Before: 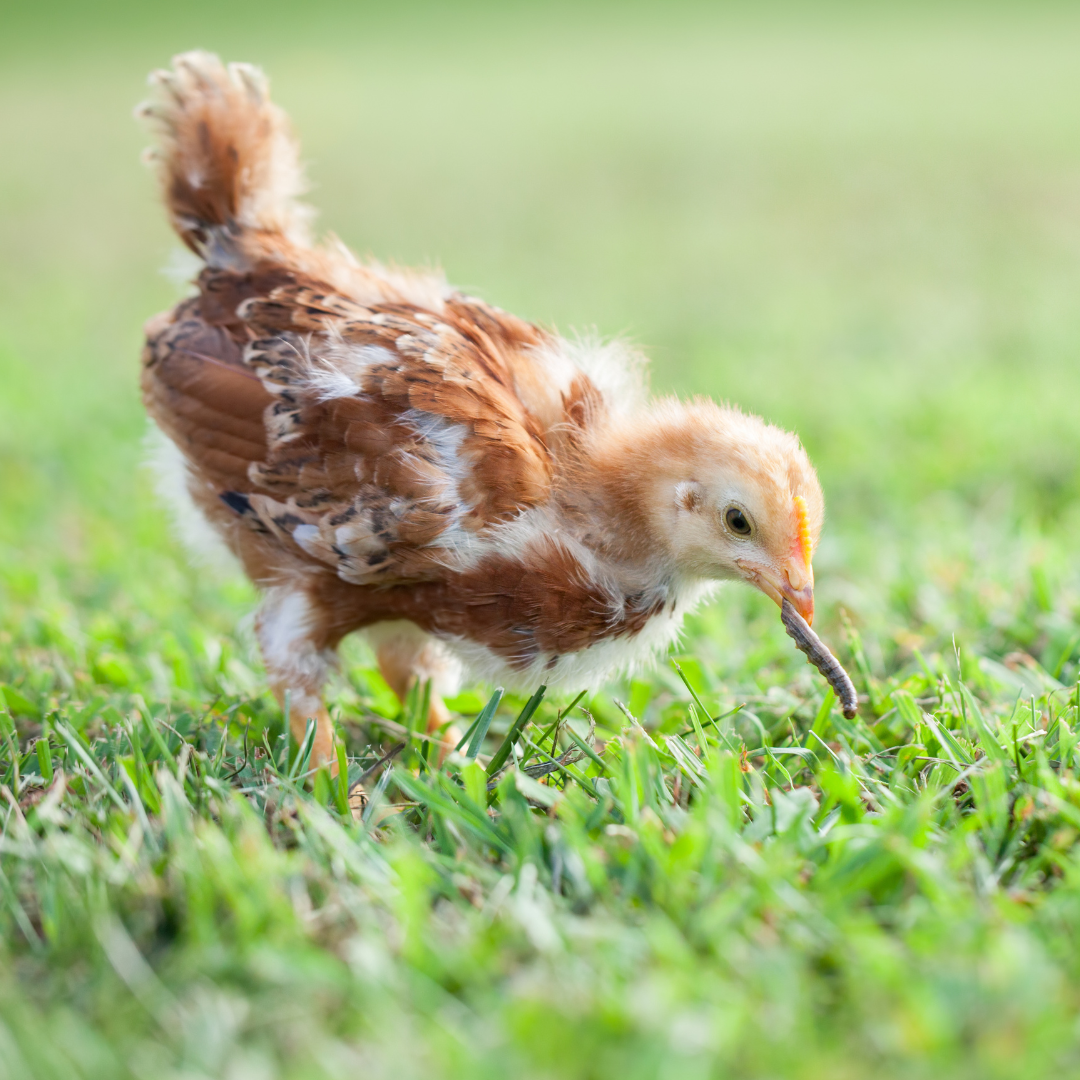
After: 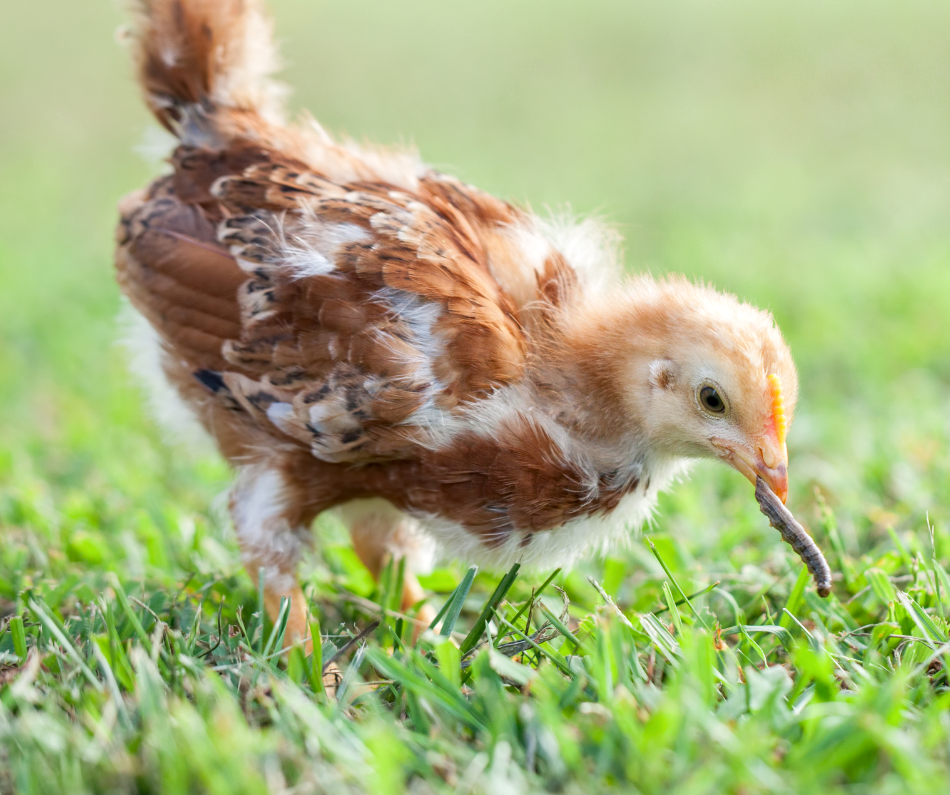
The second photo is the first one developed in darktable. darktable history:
local contrast: highlights 100%, shadows 100%, detail 120%, midtone range 0.2
crop and rotate: left 2.425%, top 11.305%, right 9.6%, bottom 15.08%
